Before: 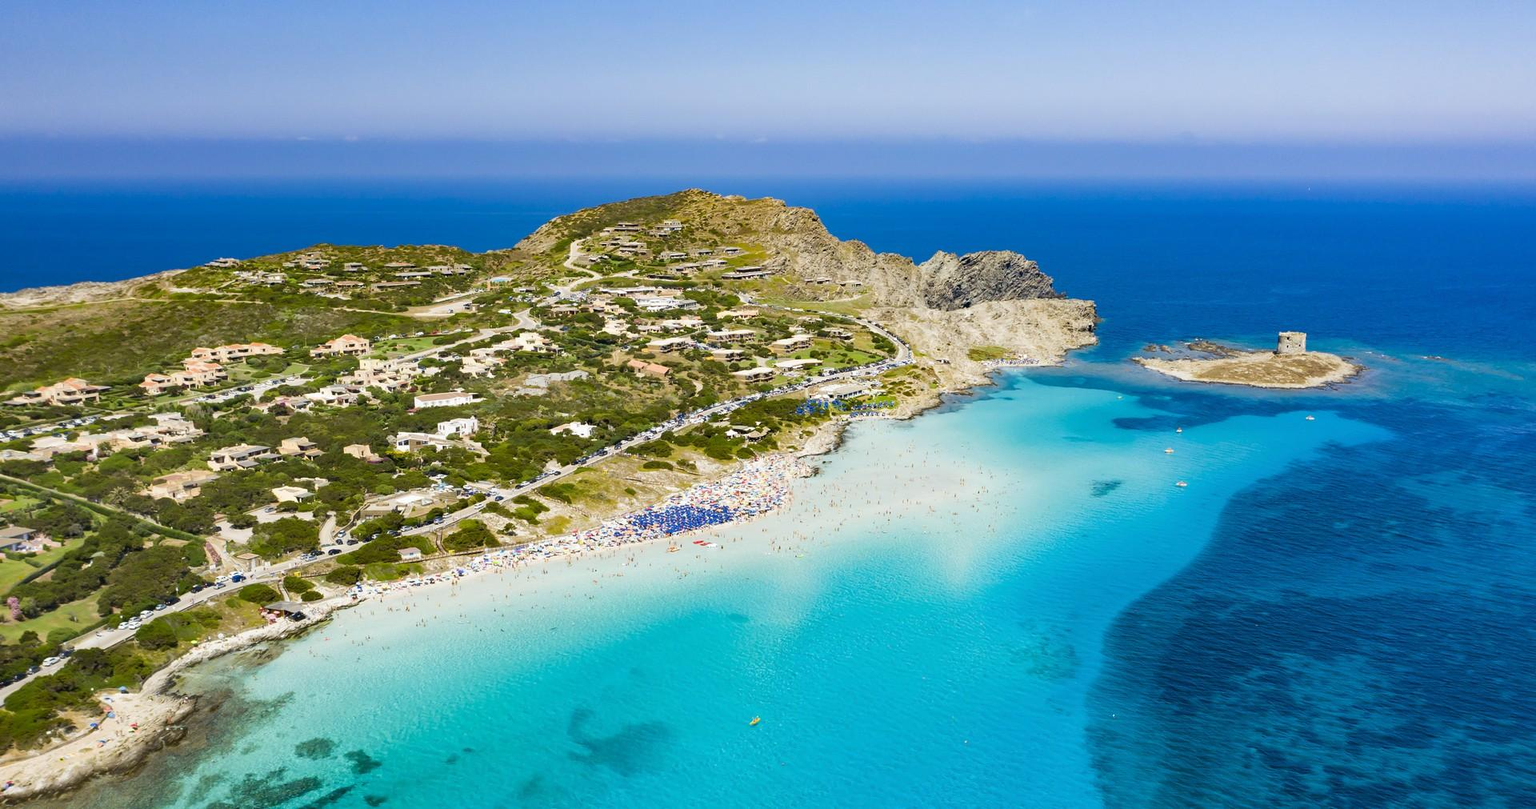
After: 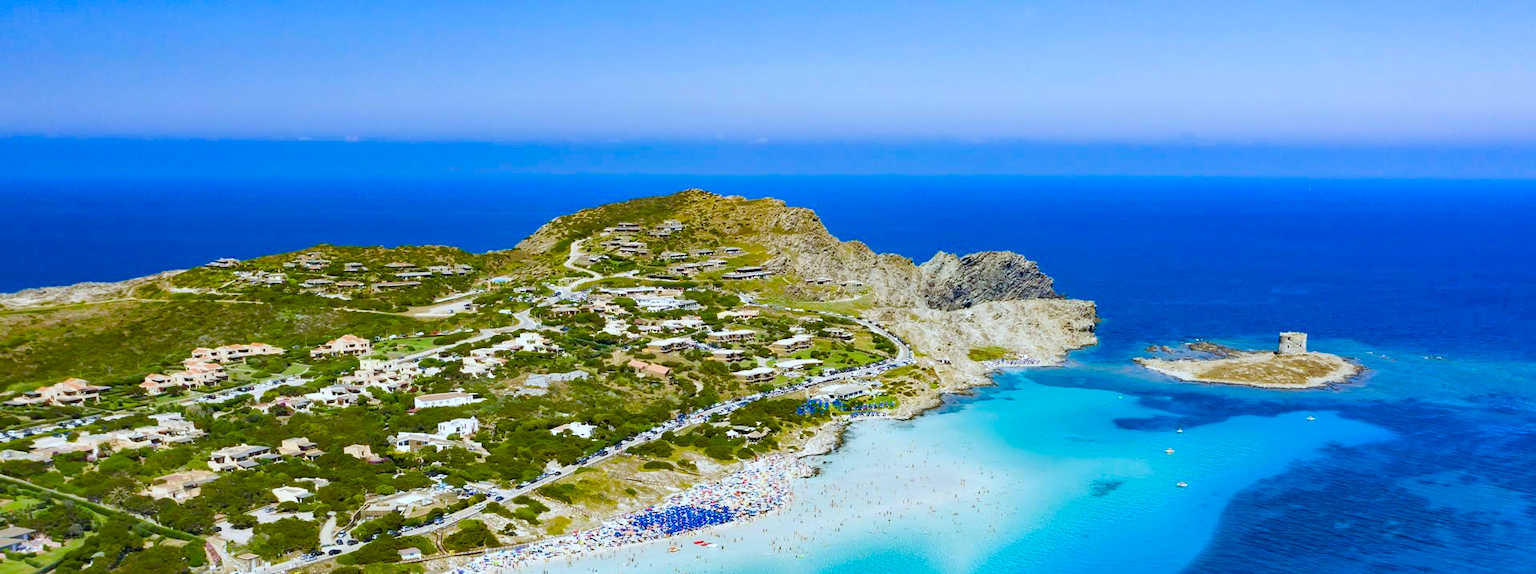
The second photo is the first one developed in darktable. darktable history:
exposure: compensate highlight preservation false
color calibration: illuminant custom, x 0.368, y 0.373, temperature 4349.56 K
shadows and highlights: shadows 29.4, highlights -29.49, low approximation 0.01, soften with gaussian
crop: right 0.001%, bottom 28.938%
color balance rgb: perceptual saturation grading › global saturation 28.094%, perceptual saturation grading › highlights -25.575%, perceptual saturation grading › mid-tones 25.72%, perceptual saturation grading › shadows 49.615%, global vibrance 20%
